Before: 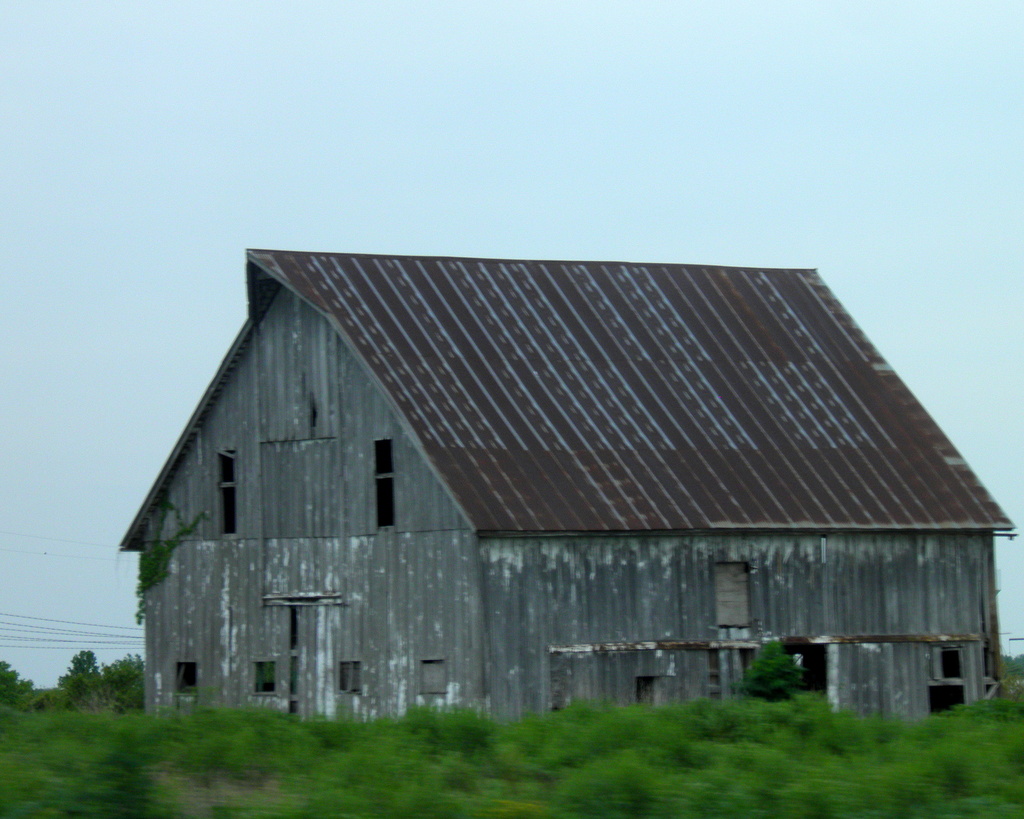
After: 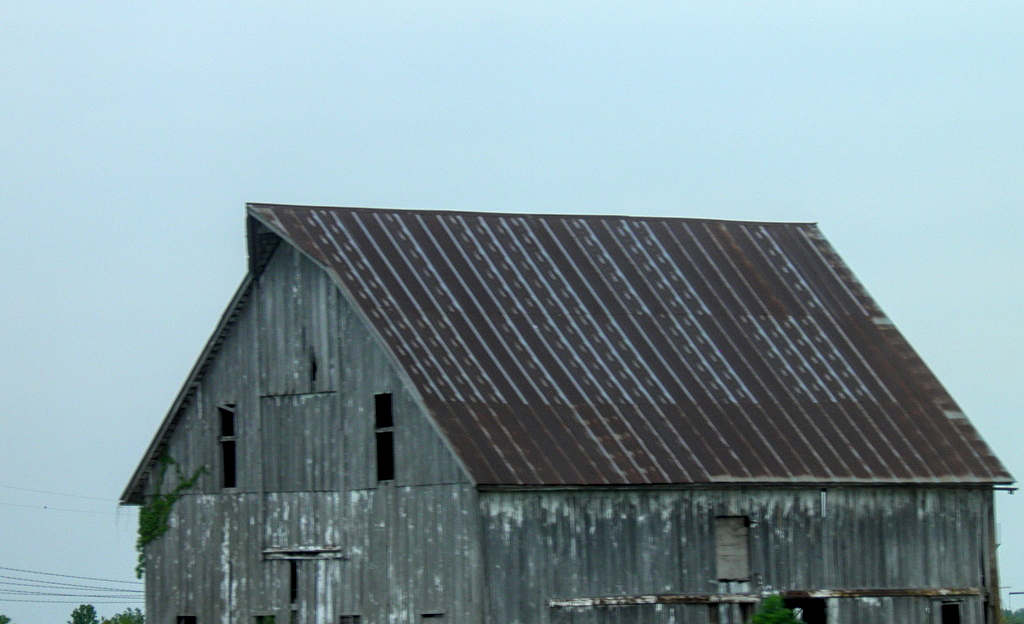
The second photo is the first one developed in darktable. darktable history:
sharpen: amount 0.201
crop: top 5.639%, bottom 18.146%
local contrast: on, module defaults
